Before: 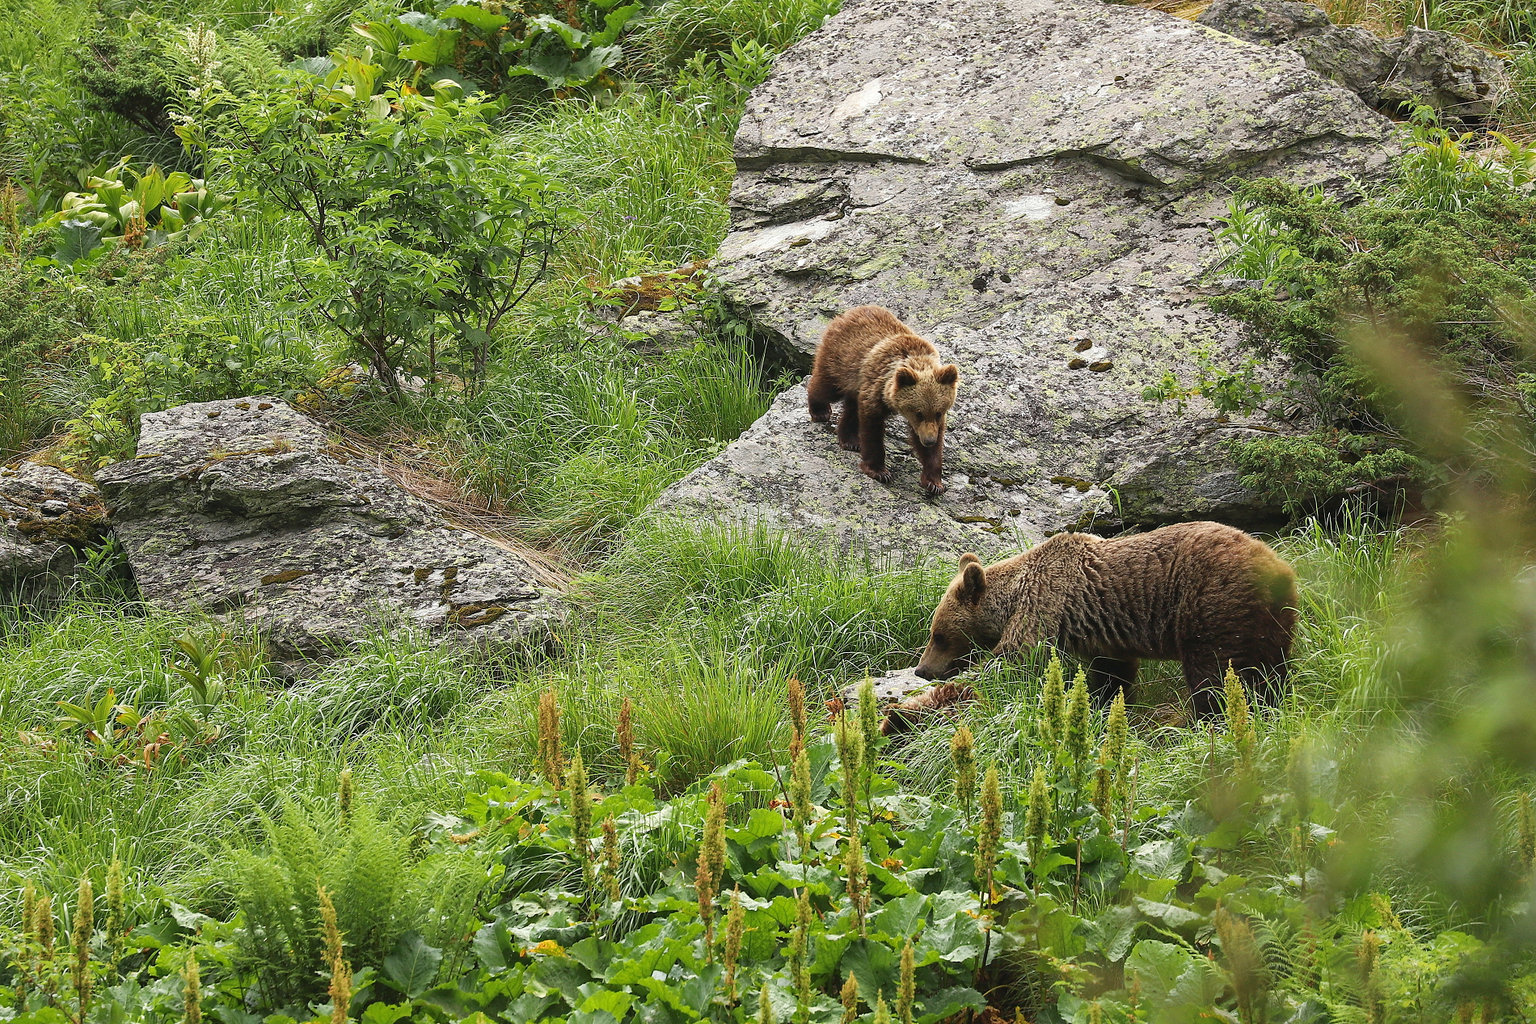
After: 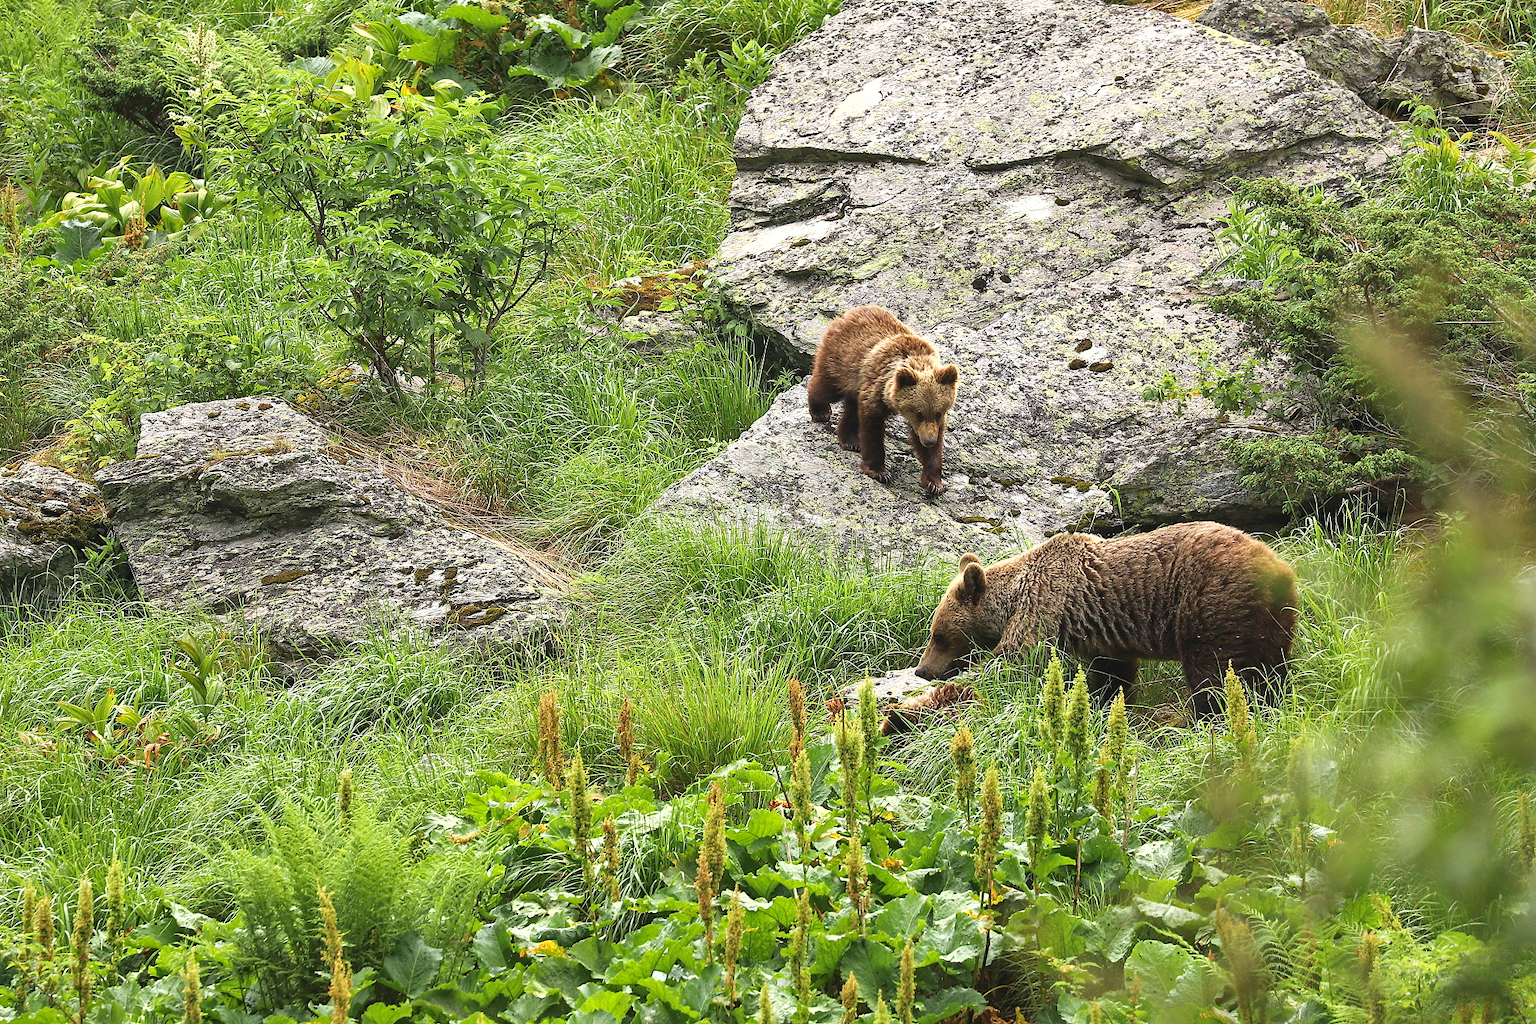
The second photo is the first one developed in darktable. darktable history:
shadows and highlights: highlights color adjustment 0%, low approximation 0.01, soften with gaussian
exposure: black level correction 0.001, exposure 0.5 EV, compensate exposure bias true, compensate highlight preservation false
